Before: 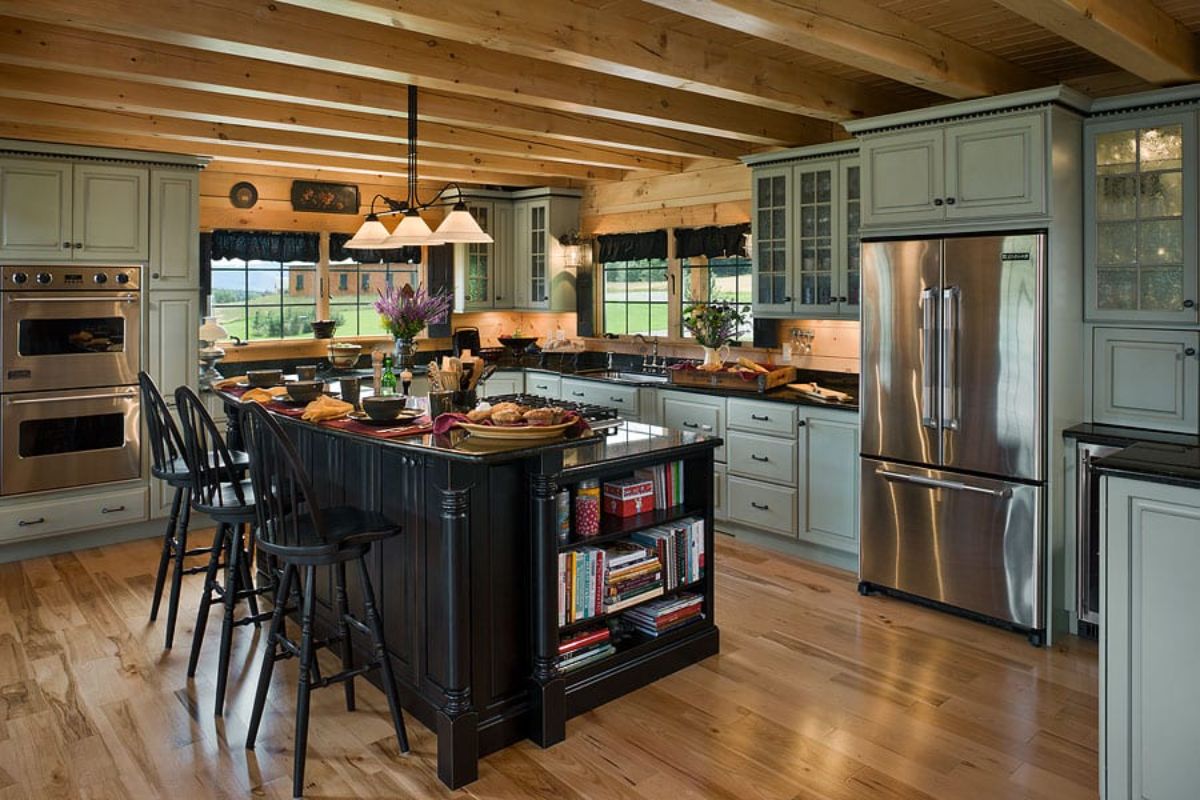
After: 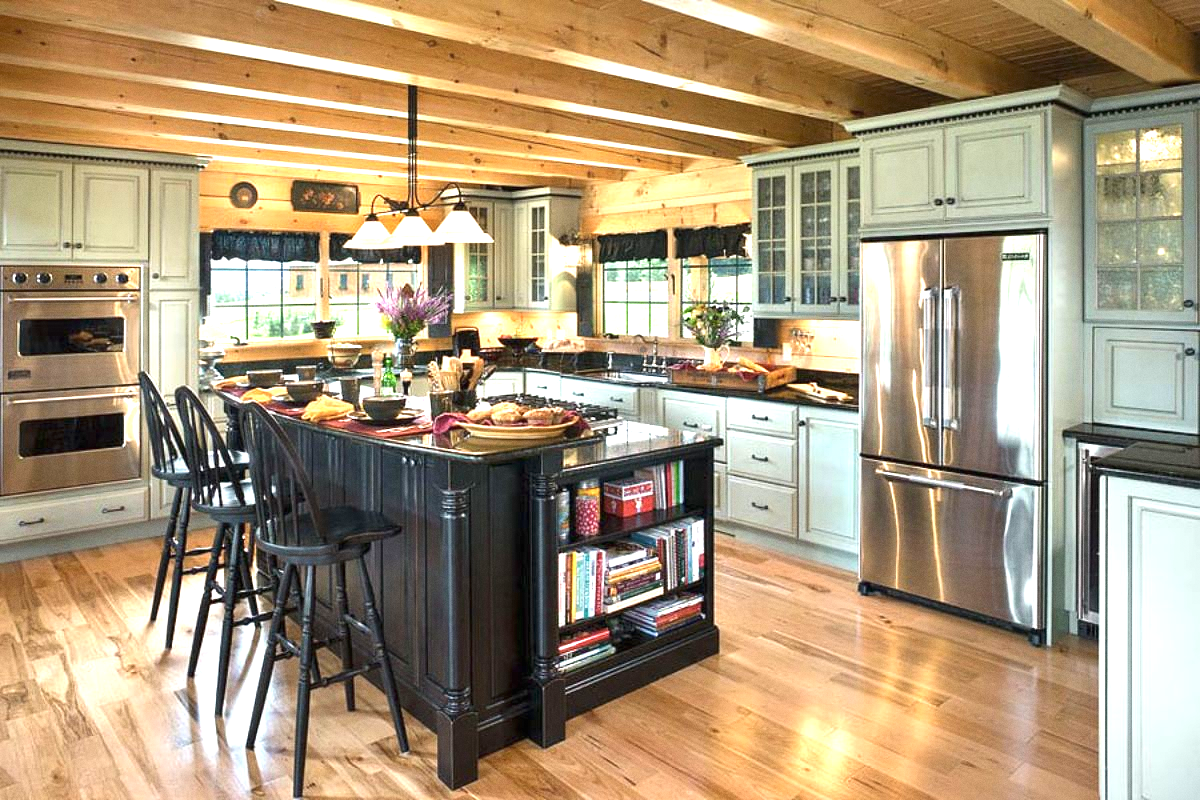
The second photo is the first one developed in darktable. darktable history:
color zones: curves: ch1 [(0, 0.469) (0.001, 0.469) (0.12, 0.446) (0.248, 0.469) (0.5, 0.5) (0.748, 0.5) (0.999, 0.469) (1, 0.469)]
exposure: black level correction 0, exposure 1.675 EV, compensate exposure bias true, compensate highlight preservation false
grain: coarseness 0.09 ISO, strength 16.61%
